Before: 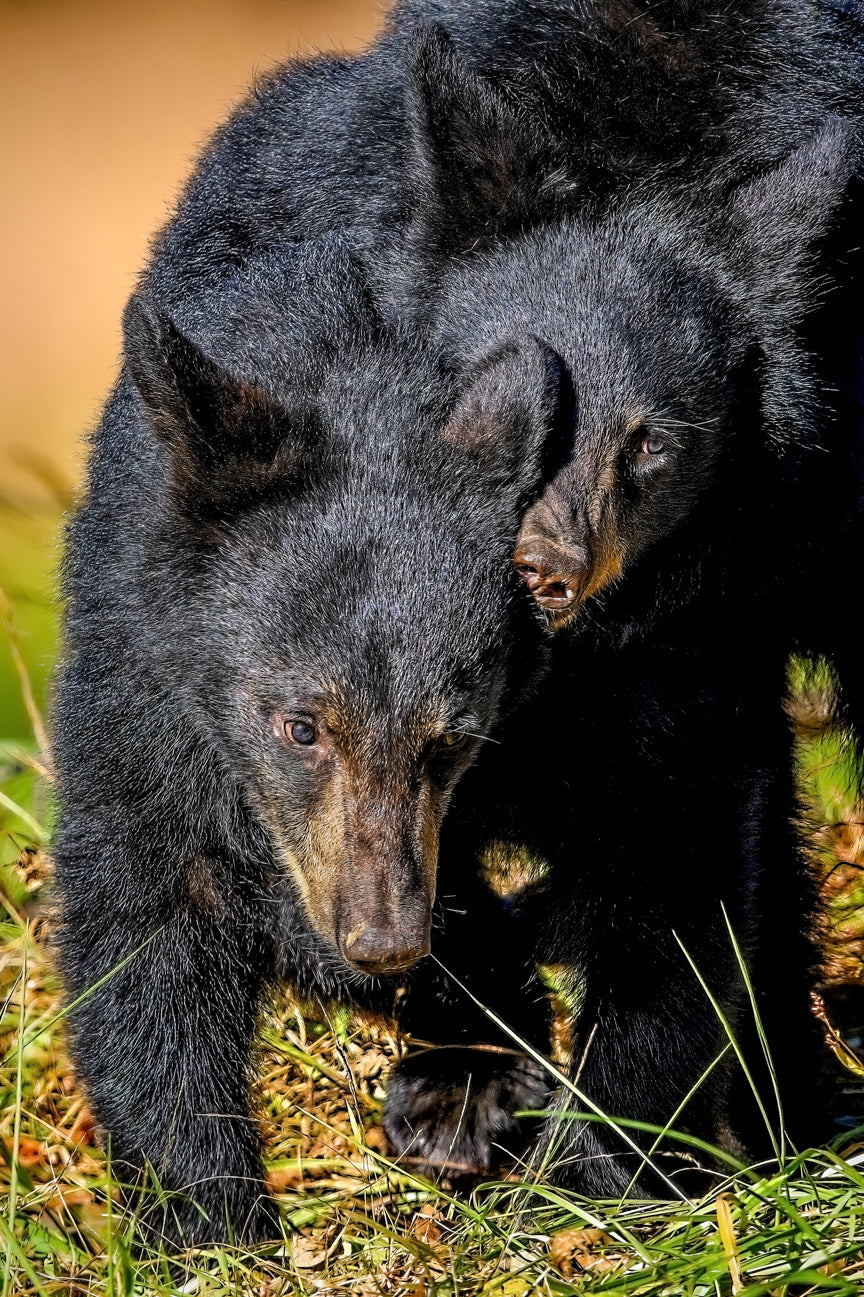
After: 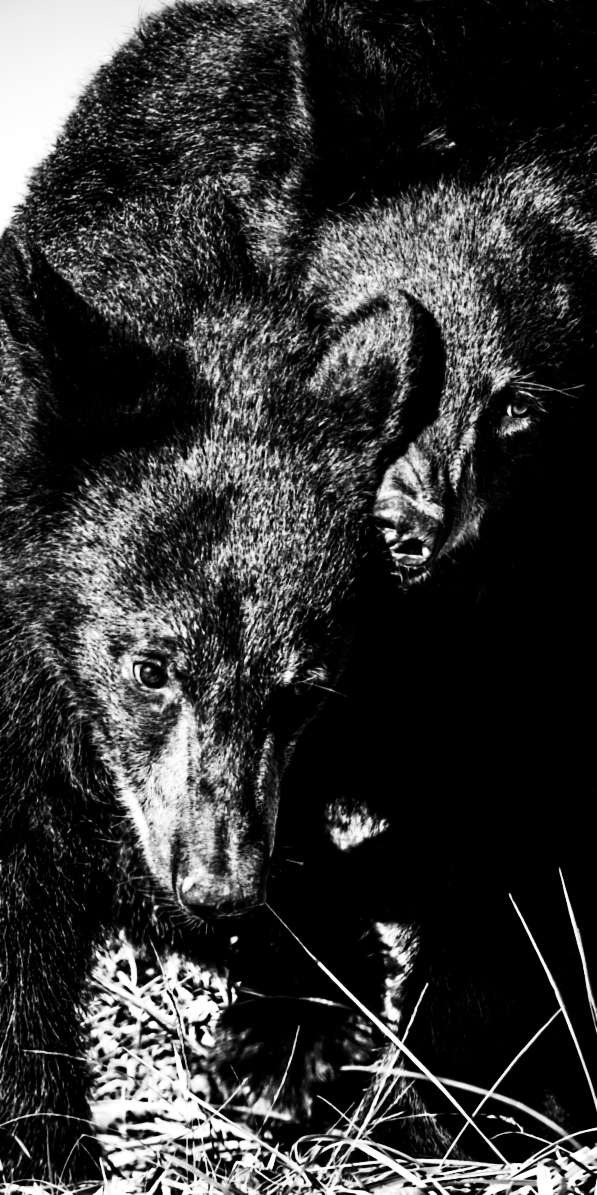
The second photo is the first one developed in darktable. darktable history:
exposure: exposure 0.2 EV, compensate highlight preservation false
crop and rotate: angle -3.27°, left 14.277%, top 0.028%, right 10.766%, bottom 0.028%
filmic rgb: black relative exposure -8.2 EV, white relative exposure 2.2 EV, threshold 3 EV, hardness 7.11, latitude 75%, contrast 1.325, highlights saturation mix -2%, shadows ↔ highlights balance 30%, preserve chrominance no, color science v5 (2021), contrast in shadows safe, contrast in highlights safe, enable highlight reconstruction true
contrast brightness saturation: contrast 0.26, brightness 0.02, saturation 0.87
lowpass: radius 0.76, contrast 1.56, saturation 0, unbound 0
